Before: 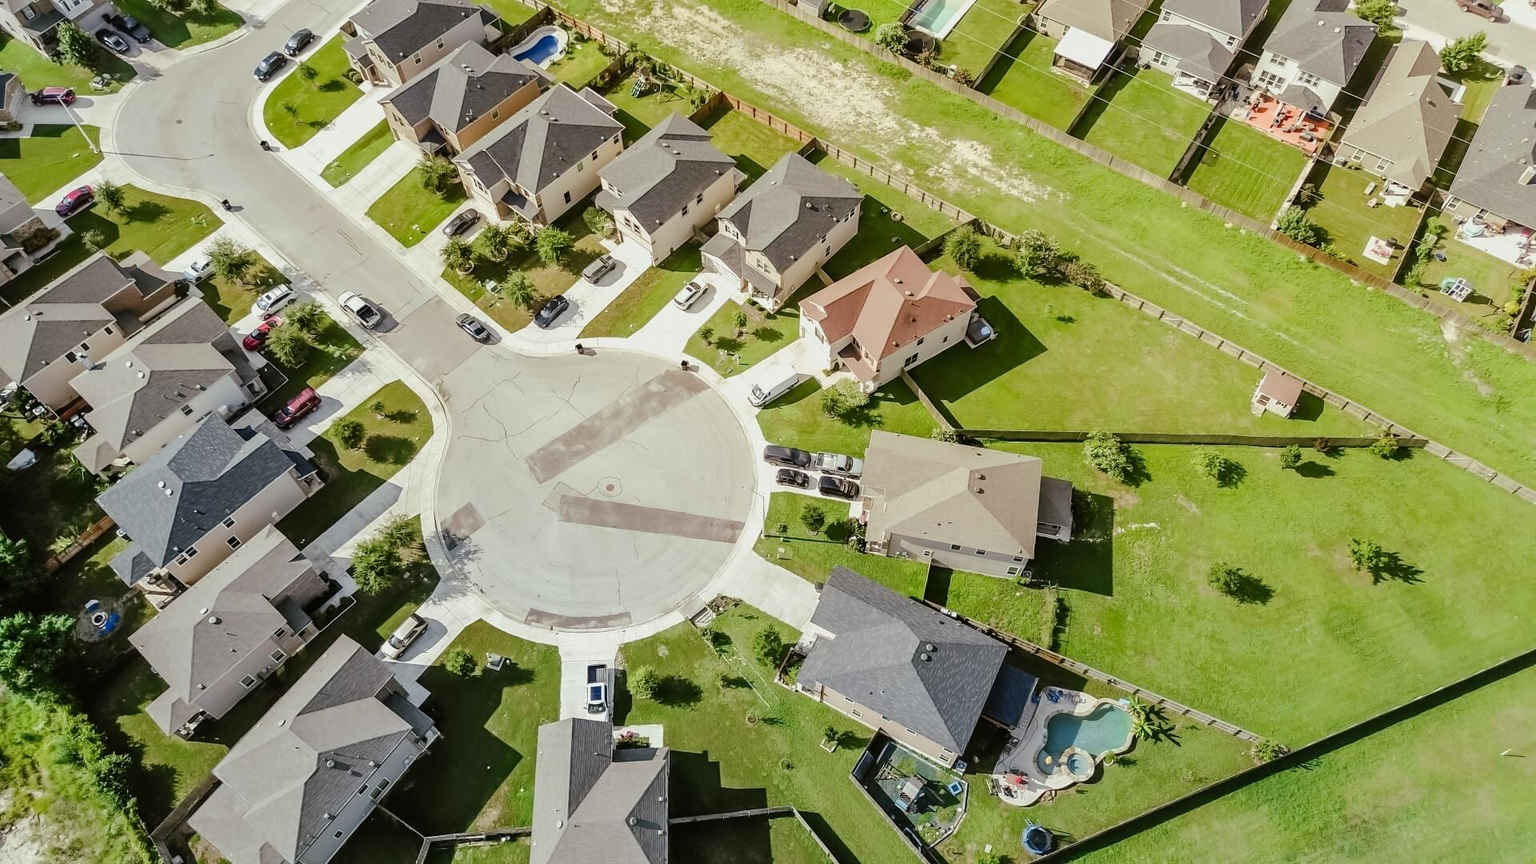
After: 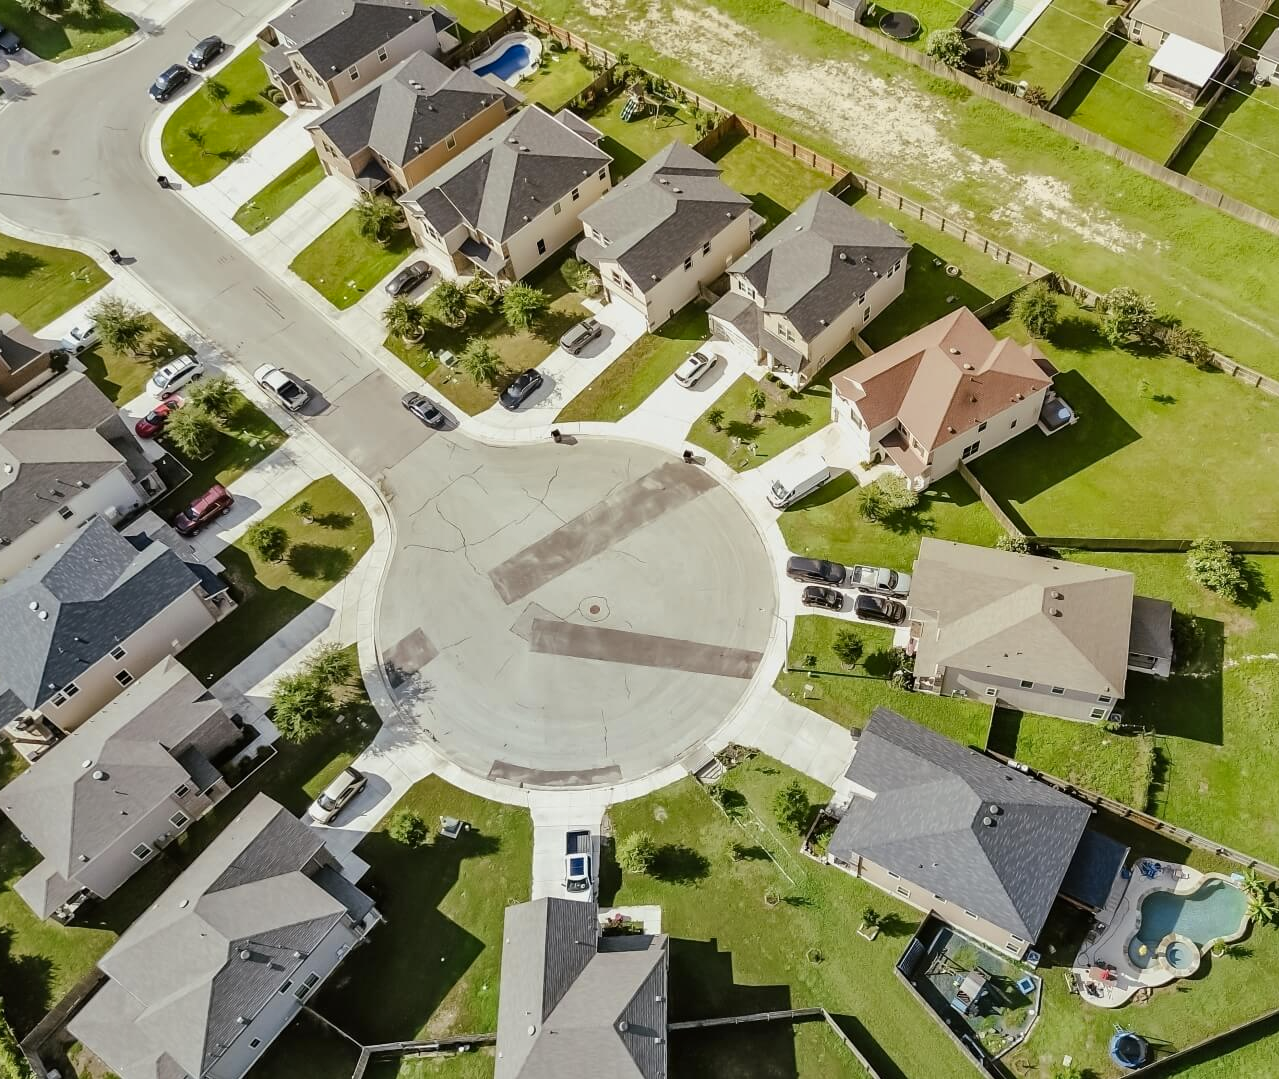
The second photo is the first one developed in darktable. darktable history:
crop and rotate: left 8.786%, right 24.548%
shadows and highlights: soften with gaussian
color contrast: green-magenta contrast 0.81
